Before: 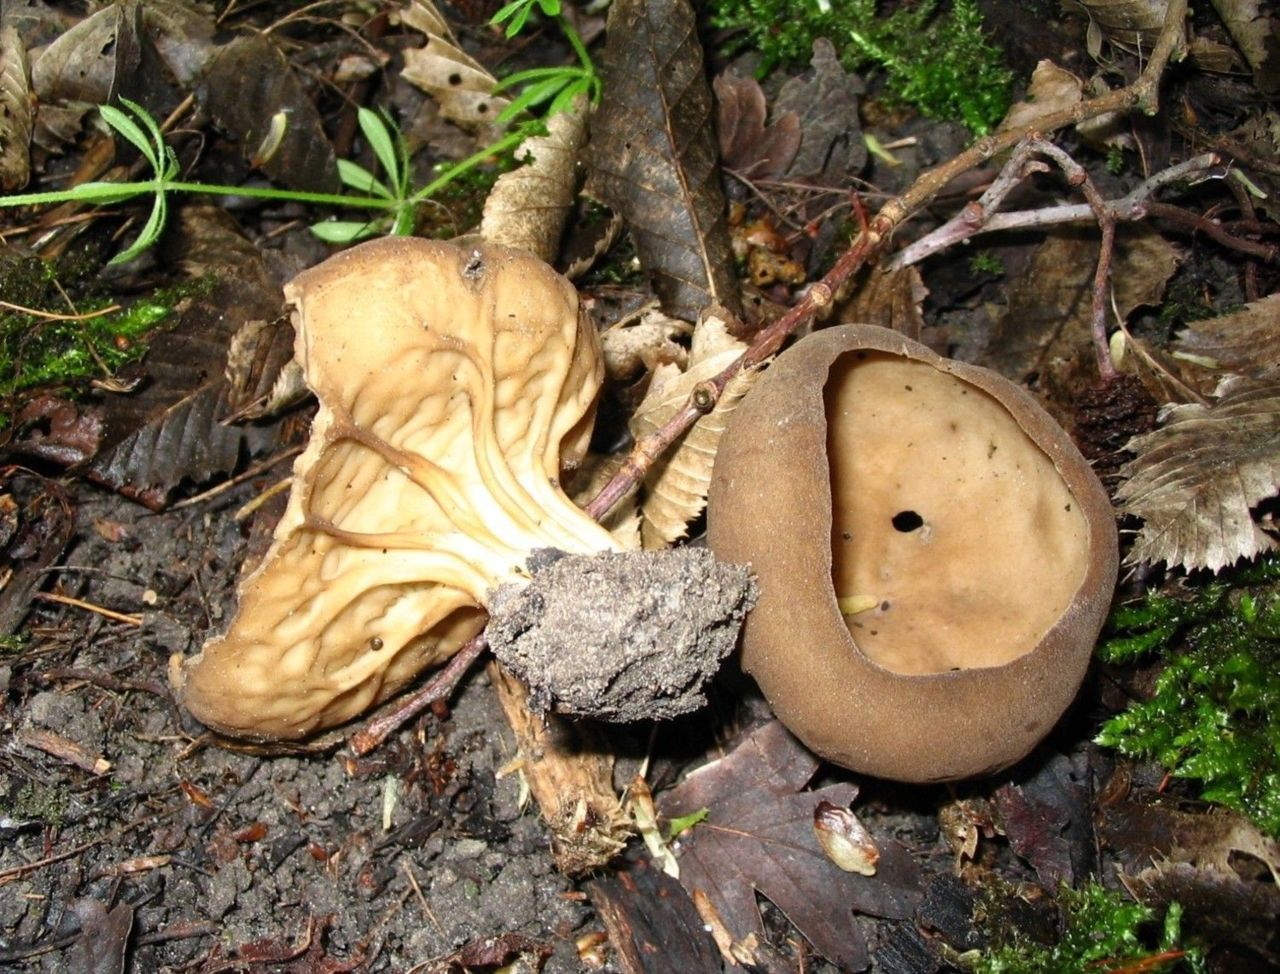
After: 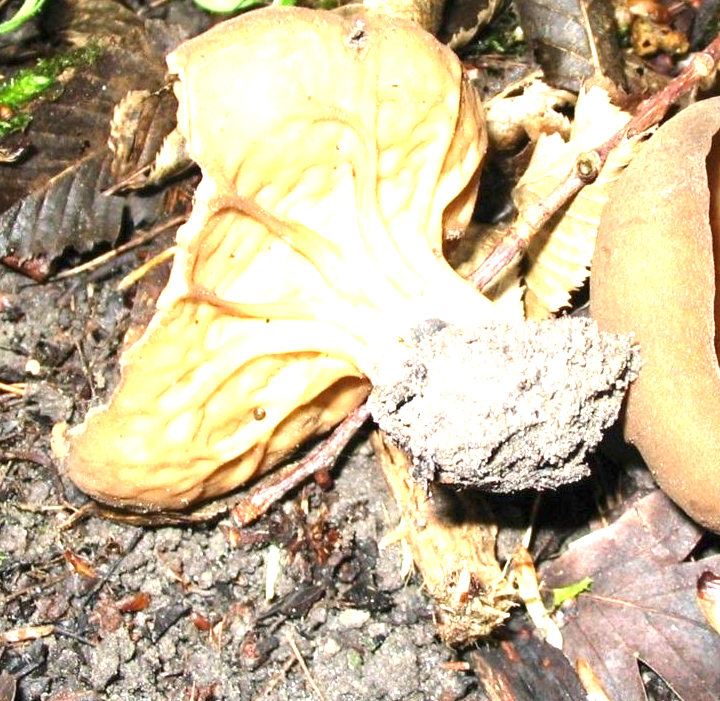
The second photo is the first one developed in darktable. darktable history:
contrast brightness saturation: contrast 0.096, brightness 0.021, saturation 0.022
crop: left 9.206%, top 23.7%, right 34.5%, bottom 4.328%
exposure: black level correction 0, exposure 1.463 EV, compensate highlight preservation false
